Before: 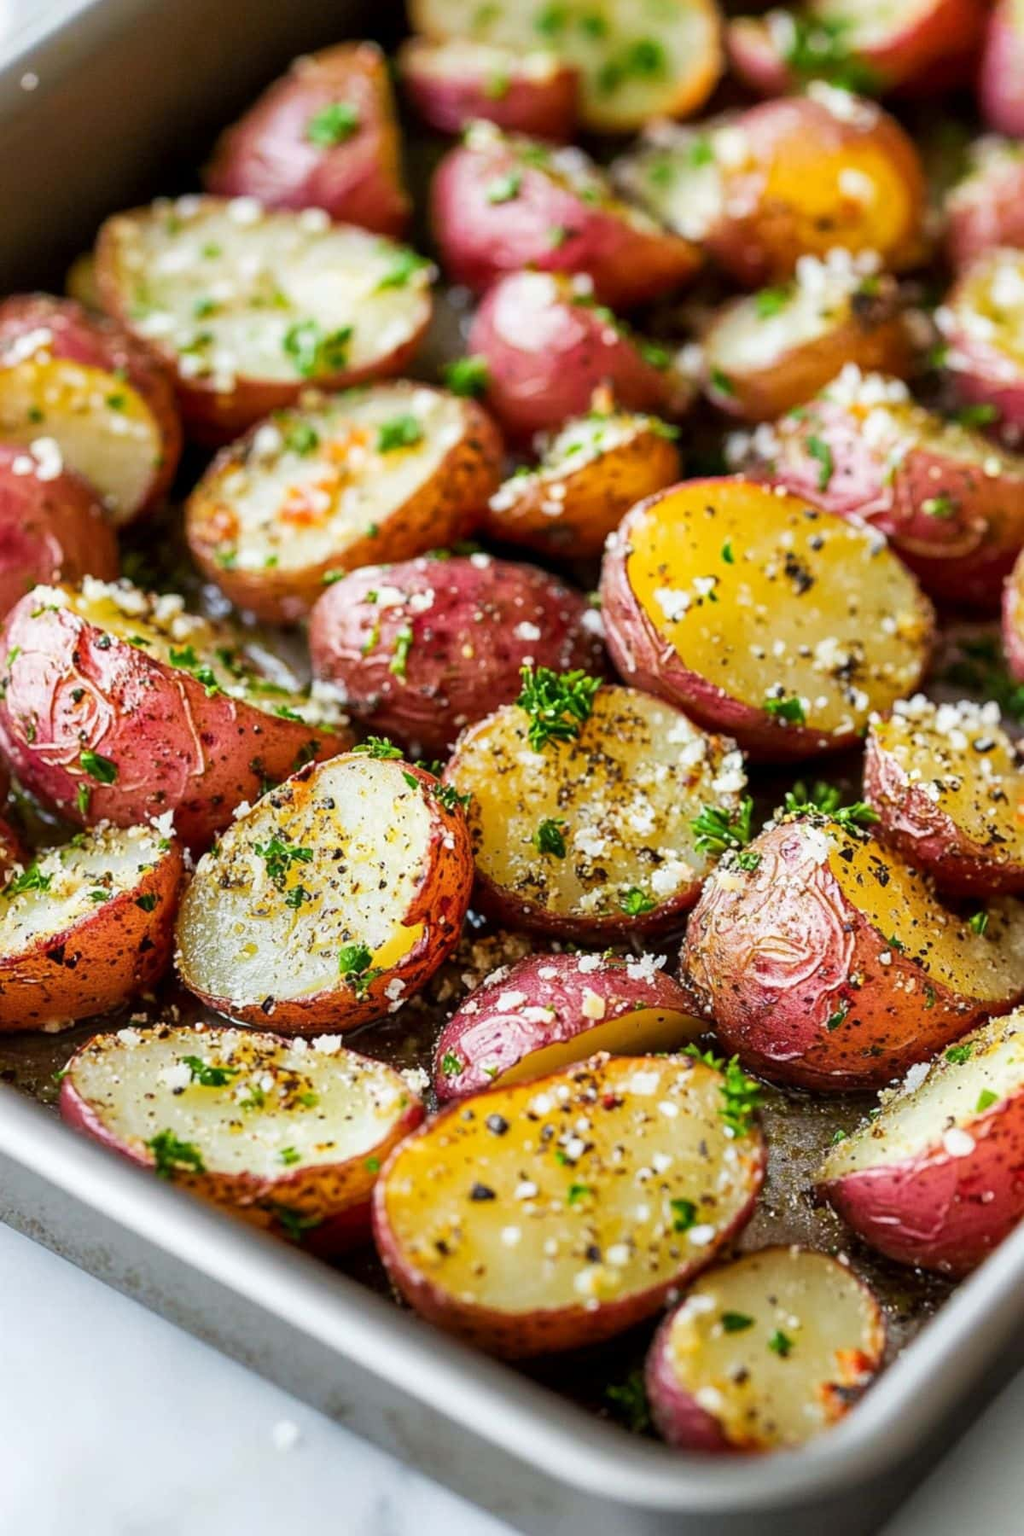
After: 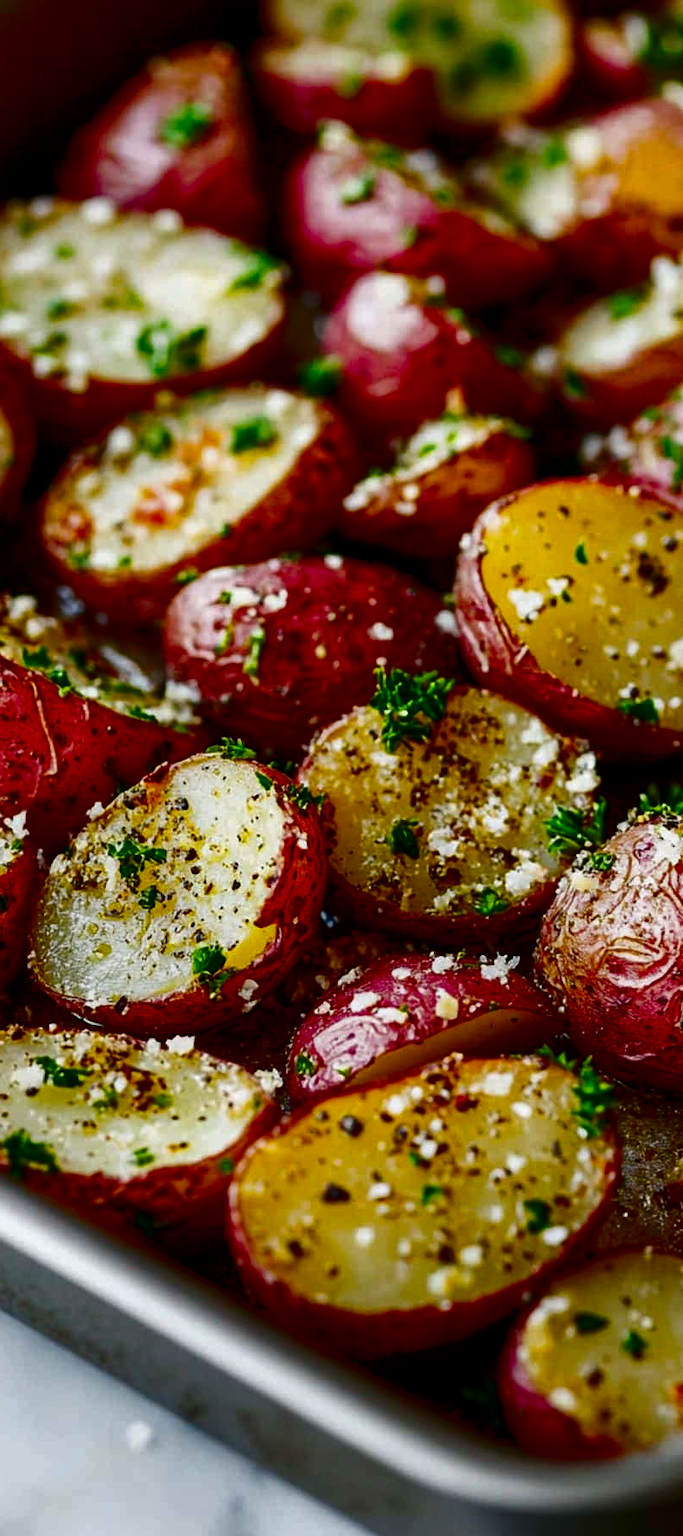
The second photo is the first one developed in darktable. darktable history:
crop and rotate: left 14.34%, right 18.975%
color balance rgb: perceptual saturation grading › global saturation 20%, perceptual saturation grading › highlights -25.488%, perceptual saturation grading › shadows 49.749%, global vibrance 9.686%
contrast brightness saturation: contrast 0.089, brightness -0.594, saturation 0.174
